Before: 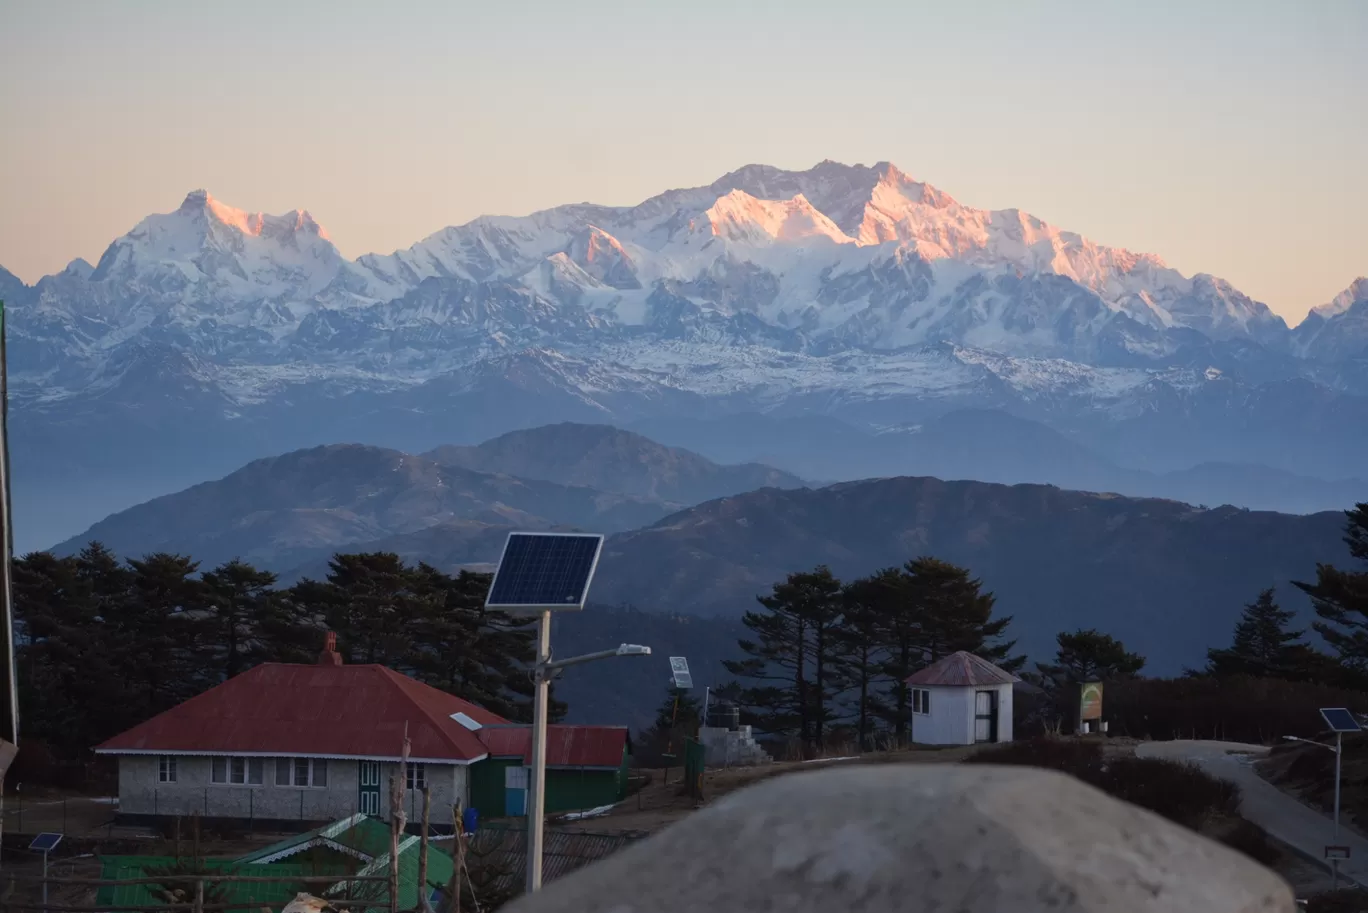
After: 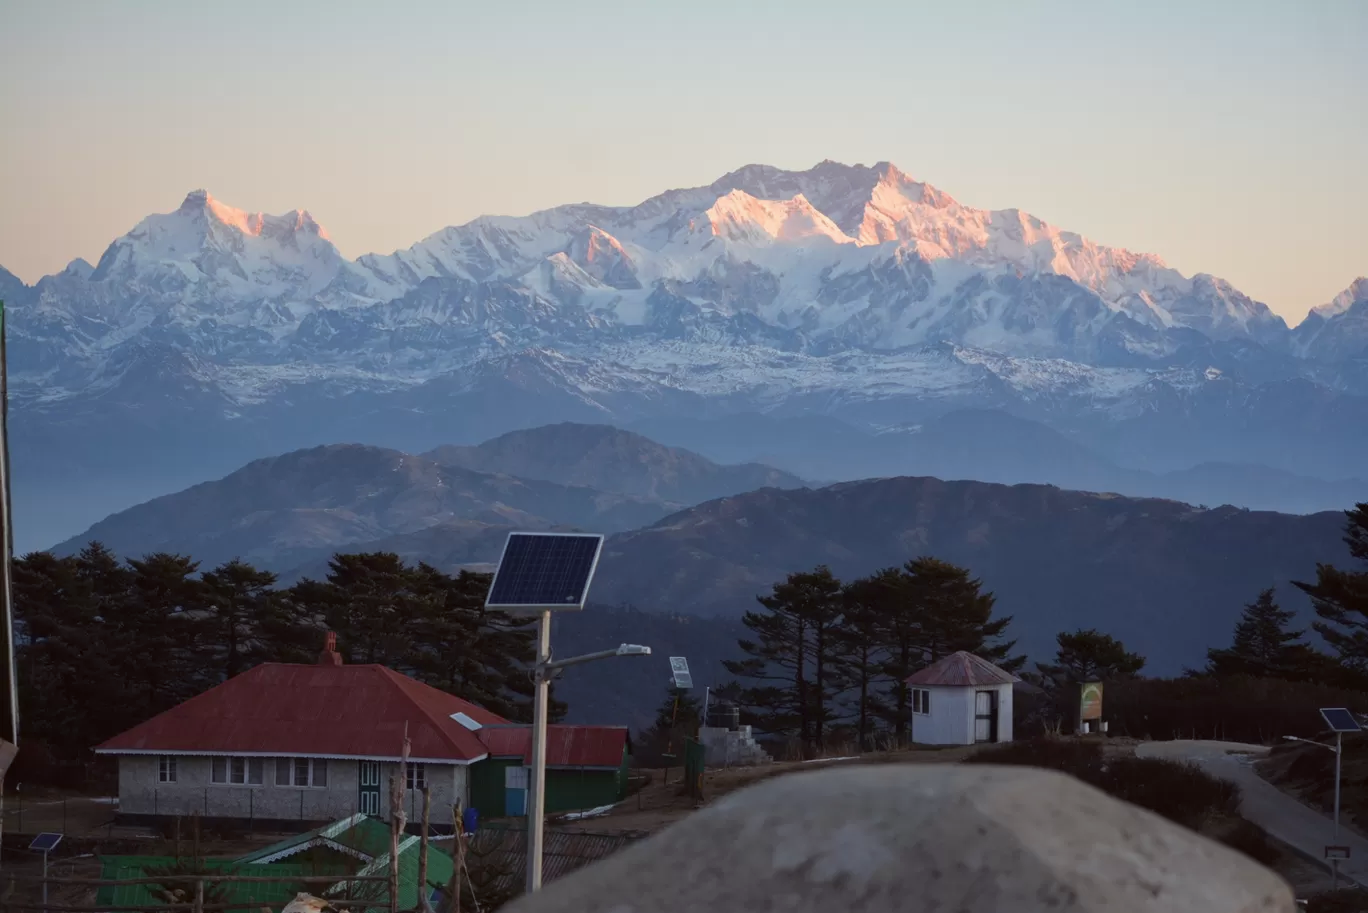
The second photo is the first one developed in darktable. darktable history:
color correction: highlights a* -2.78, highlights b* -2.08, shadows a* 2.54, shadows b* 2.63
